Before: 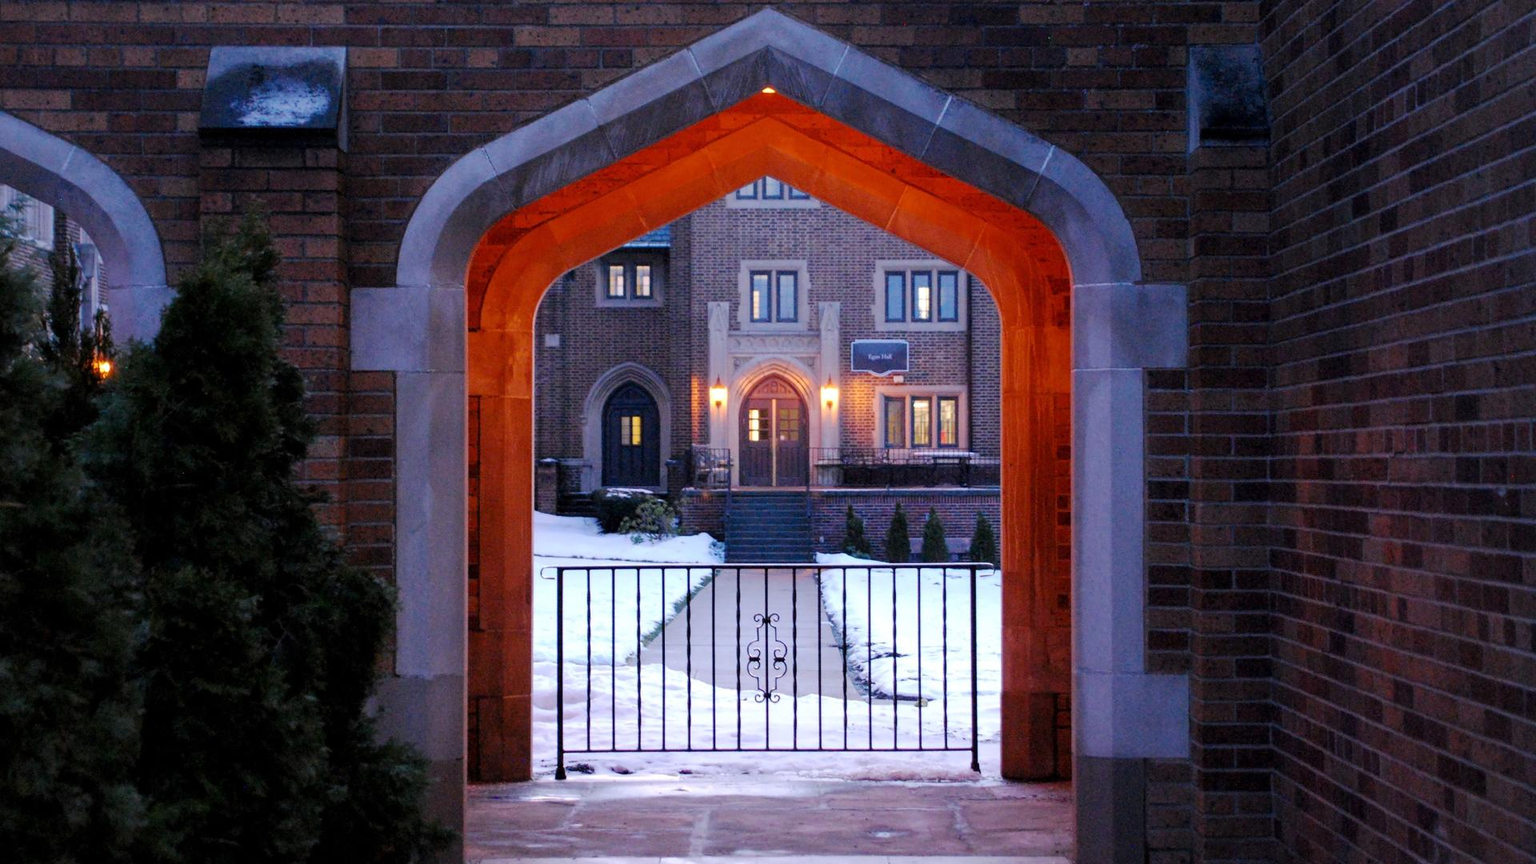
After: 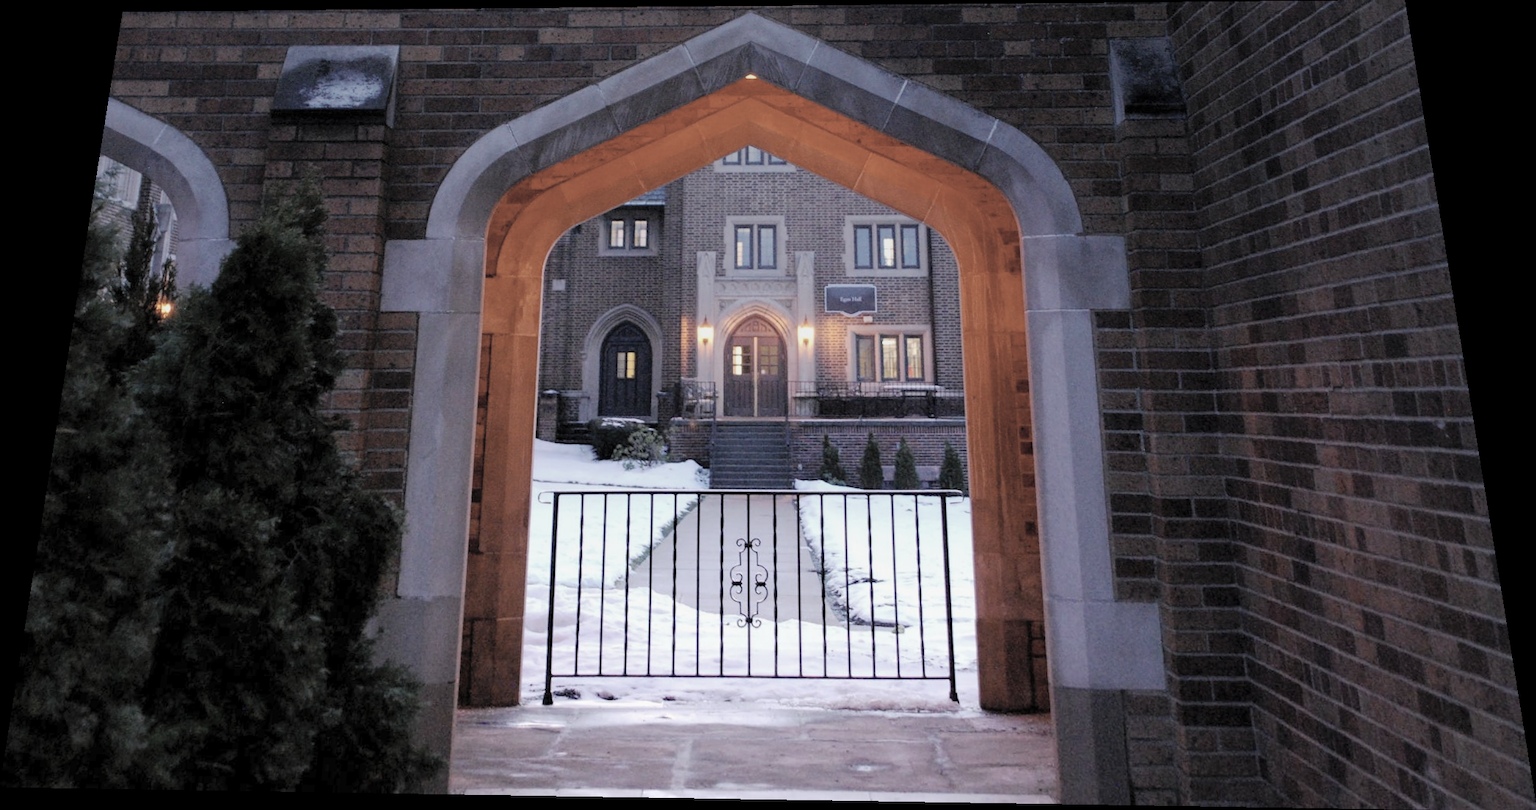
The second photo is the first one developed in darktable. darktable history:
contrast brightness saturation: brightness 0.18, saturation -0.5
graduated density: on, module defaults
rotate and perspective: rotation 0.128°, lens shift (vertical) -0.181, lens shift (horizontal) -0.044, shear 0.001, automatic cropping off
